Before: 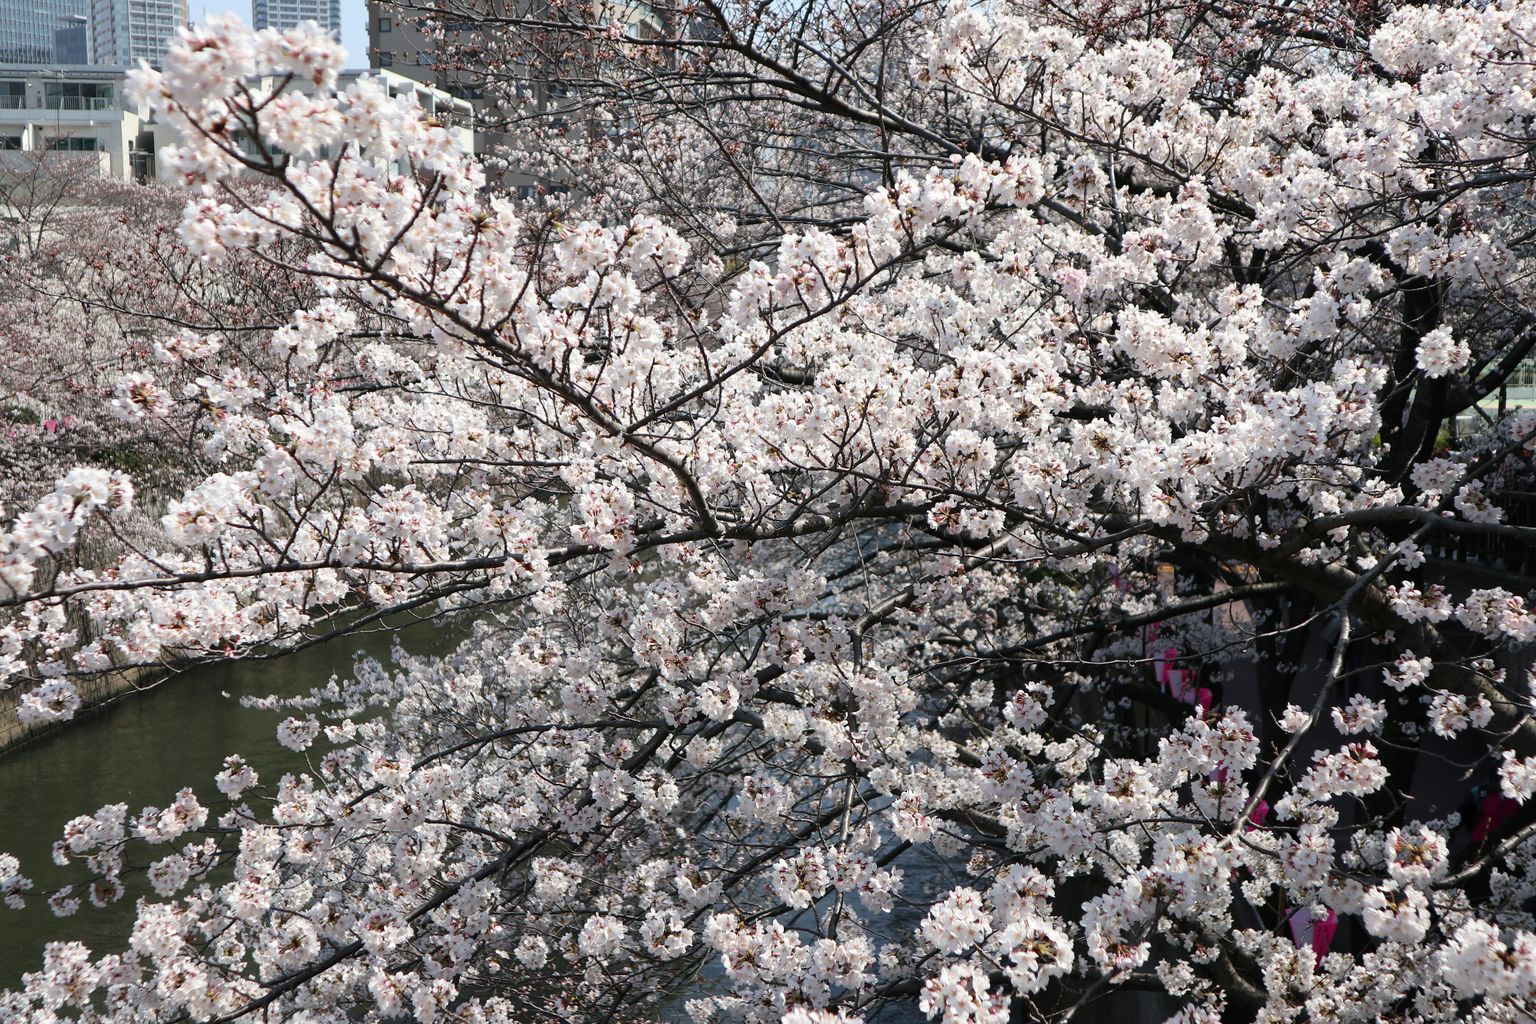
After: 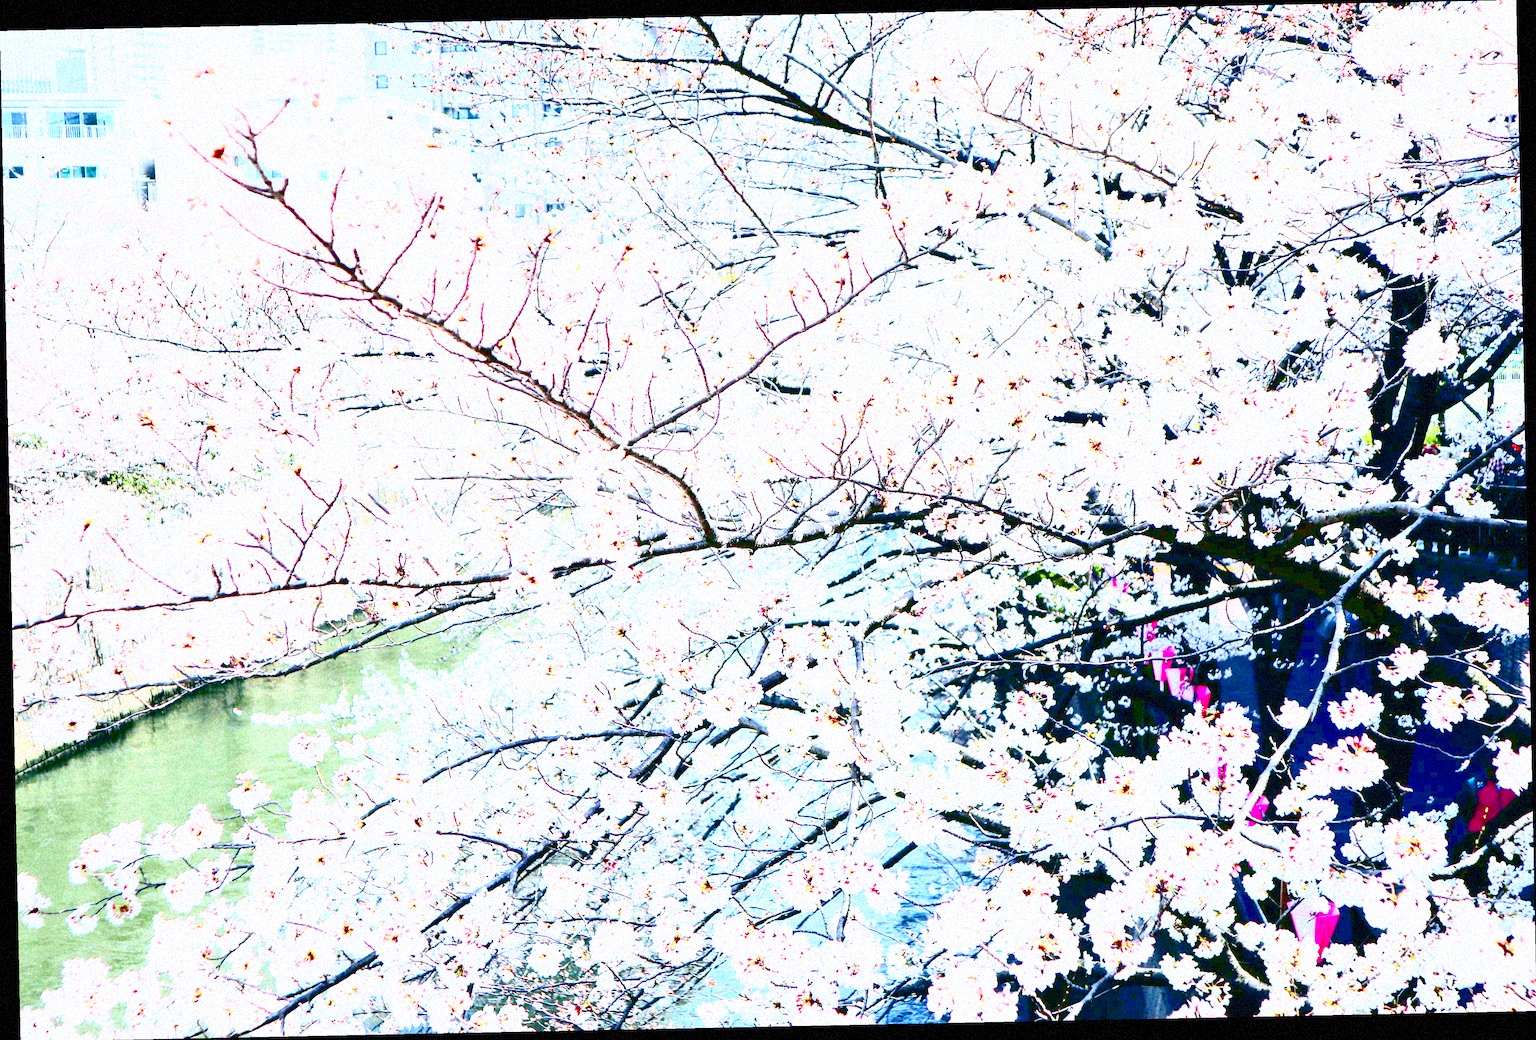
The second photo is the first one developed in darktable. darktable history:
white balance: red 0.926, green 1.003, blue 1.133
filmic rgb: middle gray luminance 4.29%, black relative exposure -13 EV, white relative exposure 5 EV, threshold 6 EV, target black luminance 0%, hardness 5.19, latitude 59.69%, contrast 0.767, highlights saturation mix 5%, shadows ↔ highlights balance 25.95%, add noise in highlights 0, color science v3 (2019), use custom middle-gray values true, iterations of high-quality reconstruction 0, contrast in highlights soft, enable highlight reconstruction true
exposure: black level correction 0.009, exposure 1.425 EV, compensate highlight preservation false
rotate and perspective: rotation -1.17°, automatic cropping off
grain: coarseness 9.38 ISO, strength 34.99%, mid-tones bias 0%
contrast brightness saturation: contrast 0.83, brightness 0.59, saturation 0.59
